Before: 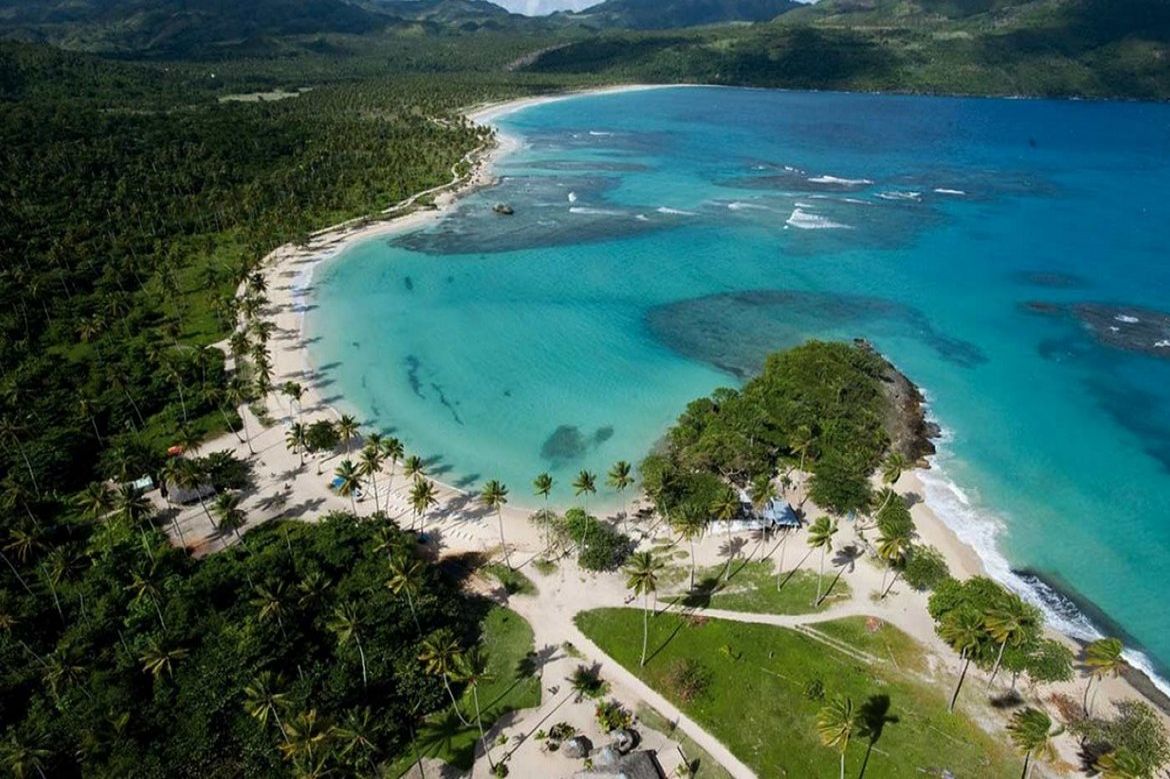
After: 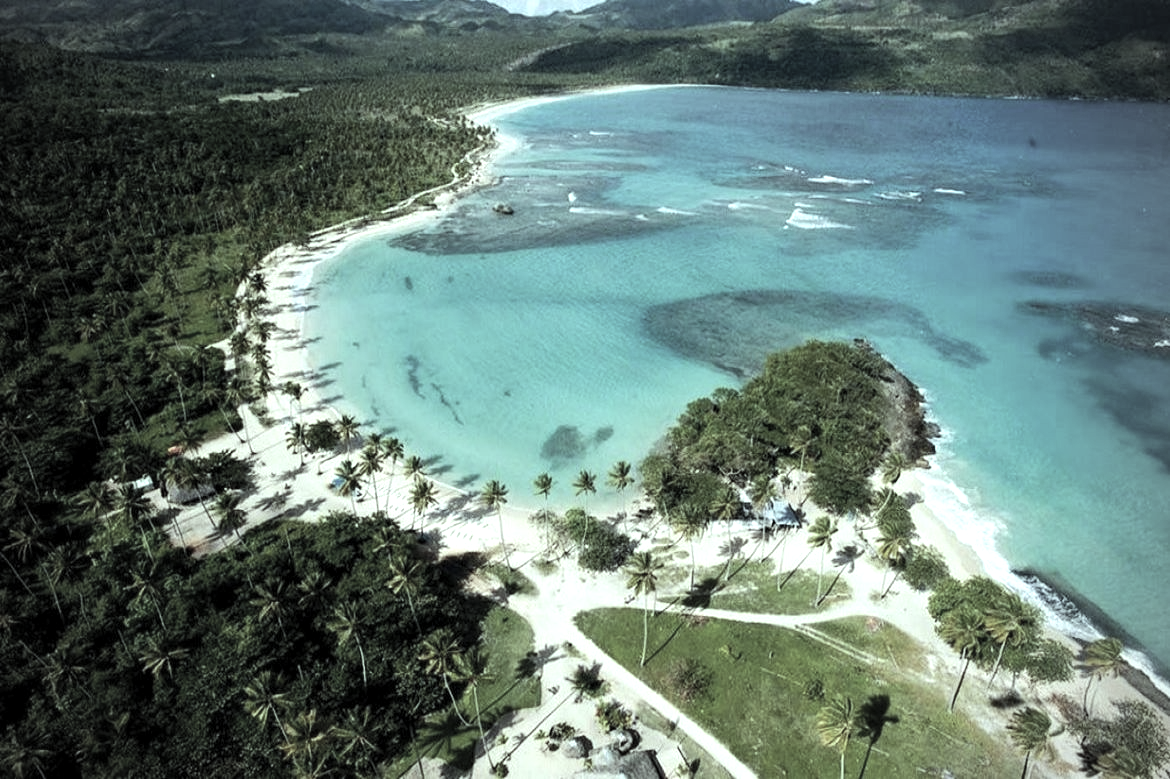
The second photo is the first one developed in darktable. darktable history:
white balance: red 0.976, blue 1.04
vignetting: on, module defaults
contrast brightness saturation: brightness 0.18, saturation -0.5
tone equalizer: -8 EV -0.75 EV, -7 EV -0.7 EV, -6 EV -0.6 EV, -5 EV -0.4 EV, -3 EV 0.4 EV, -2 EV 0.6 EV, -1 EV 0.7 EV, +0 EV 0.75 EV, edges refinement/feathering 500, mask exposure compensation -1.57 EV, preserve details no
color correction: highlights a* -8, highlights b* 3.1
local contrast: highlights 100%, shadows 100%, detail 120%, midtone range 0.2
